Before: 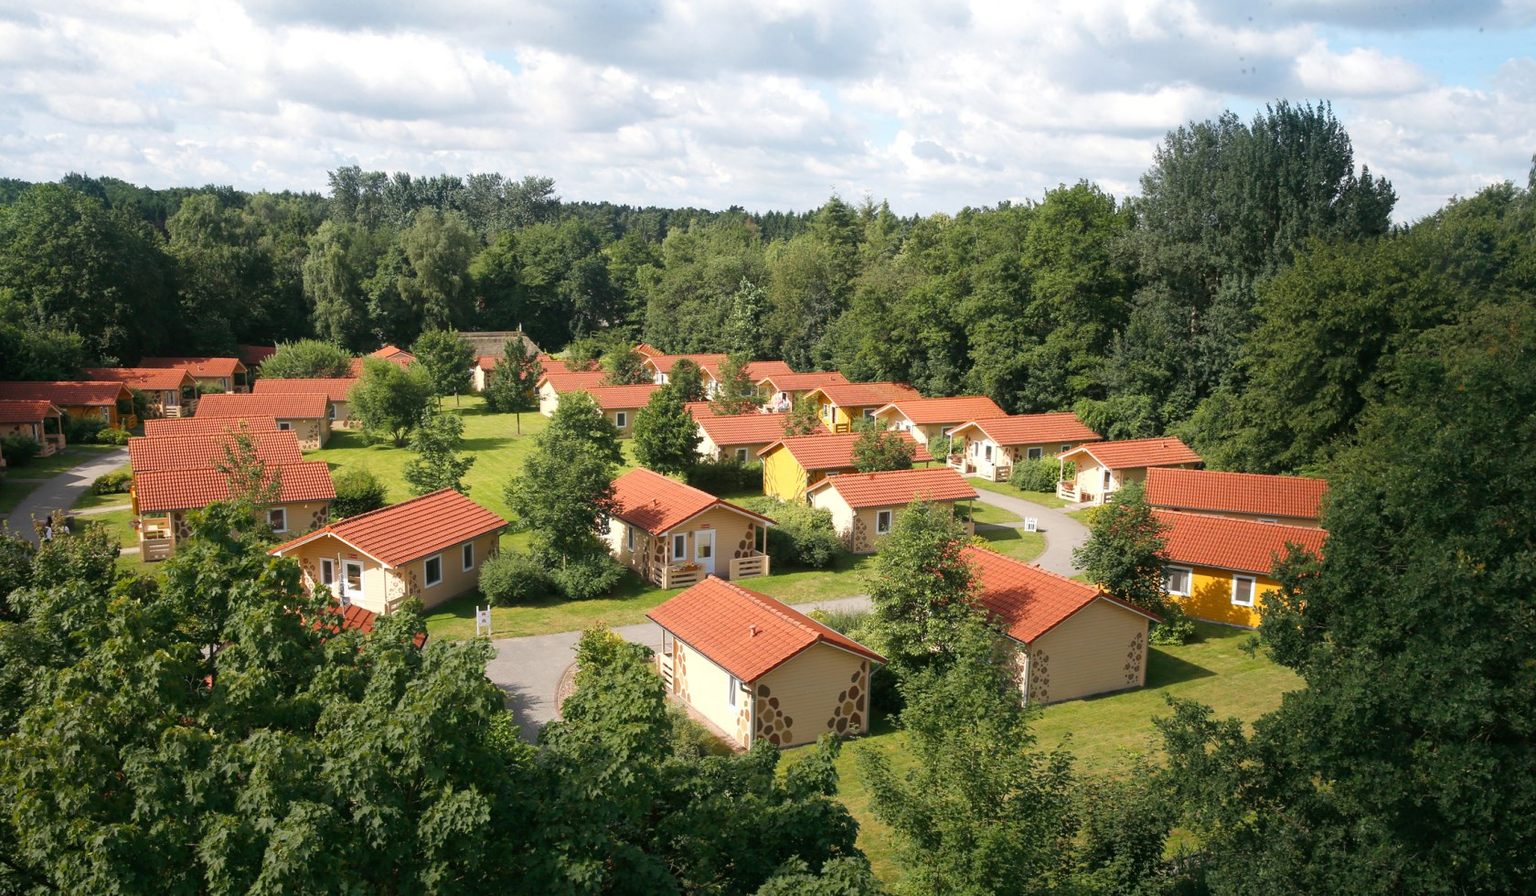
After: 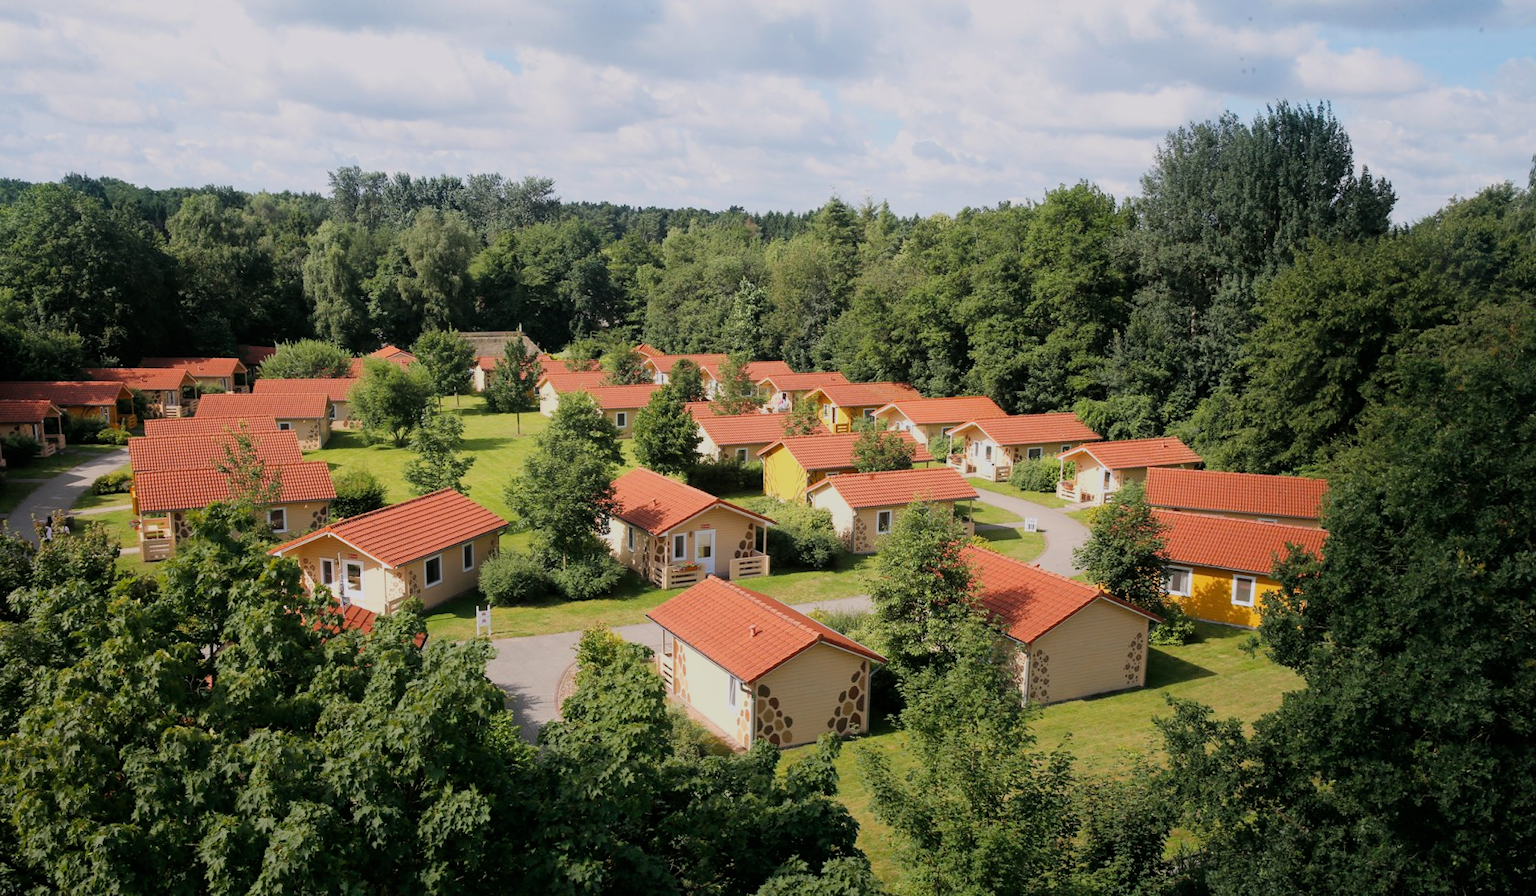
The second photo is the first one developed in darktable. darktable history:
white balance: red 1.009, blue 1.027
filmic rgb: black relative exposure -7.65 EV, white relative exposure 4.56 EV, hardness 3.61, color science v6 (2022)
tone equalizer: on, module defaults
